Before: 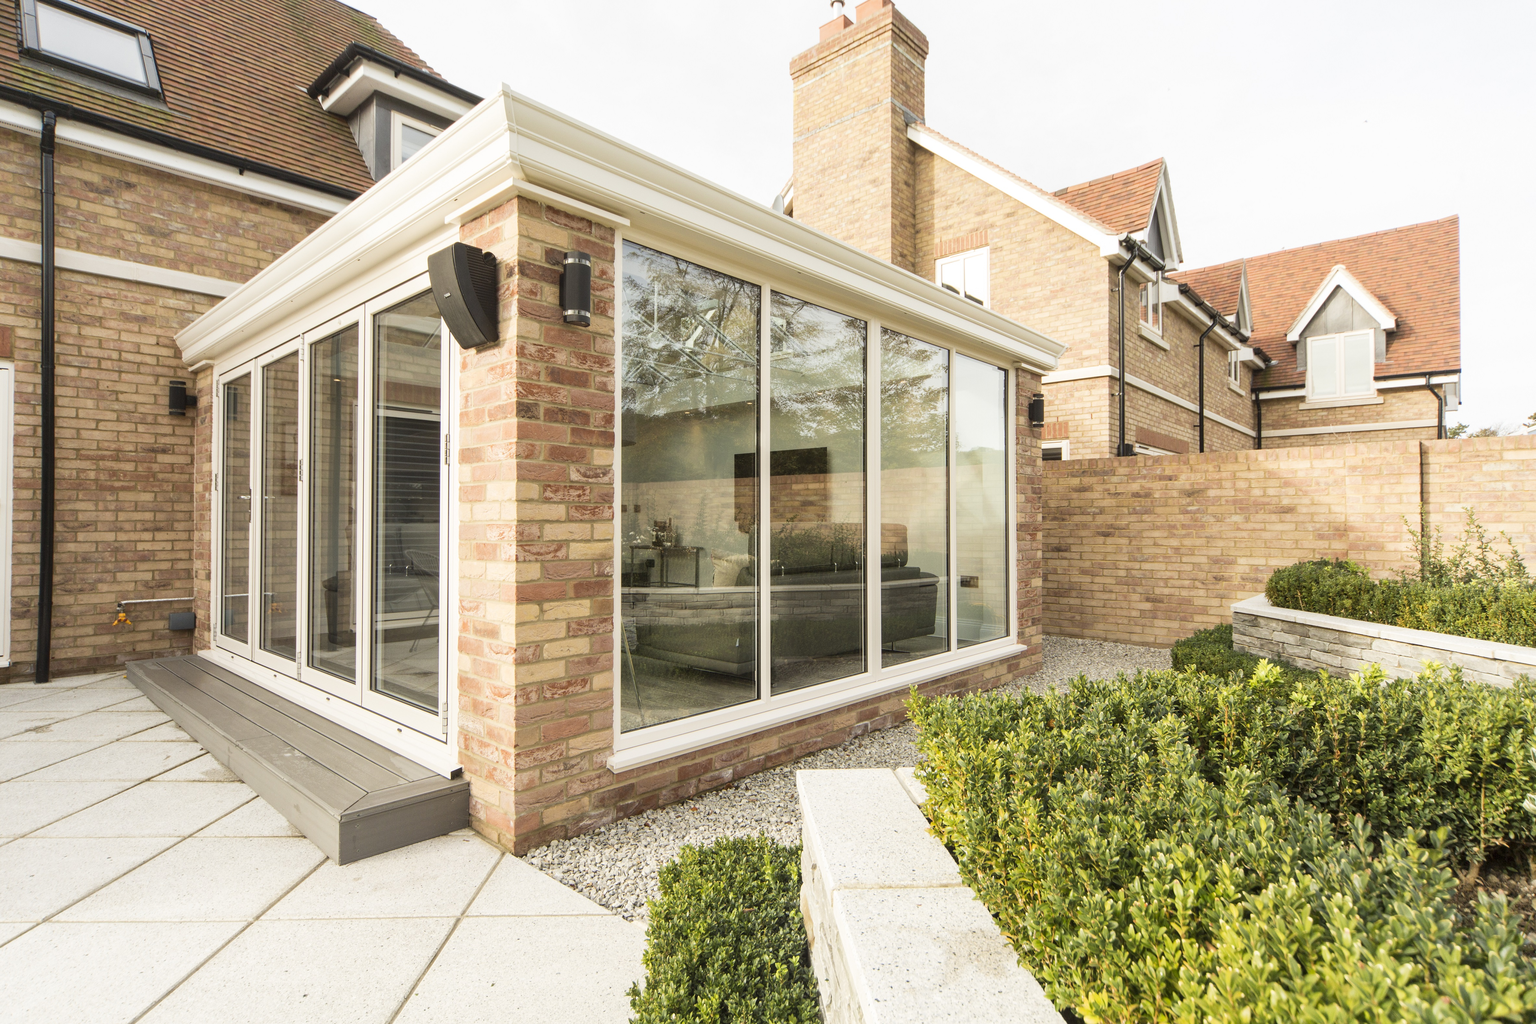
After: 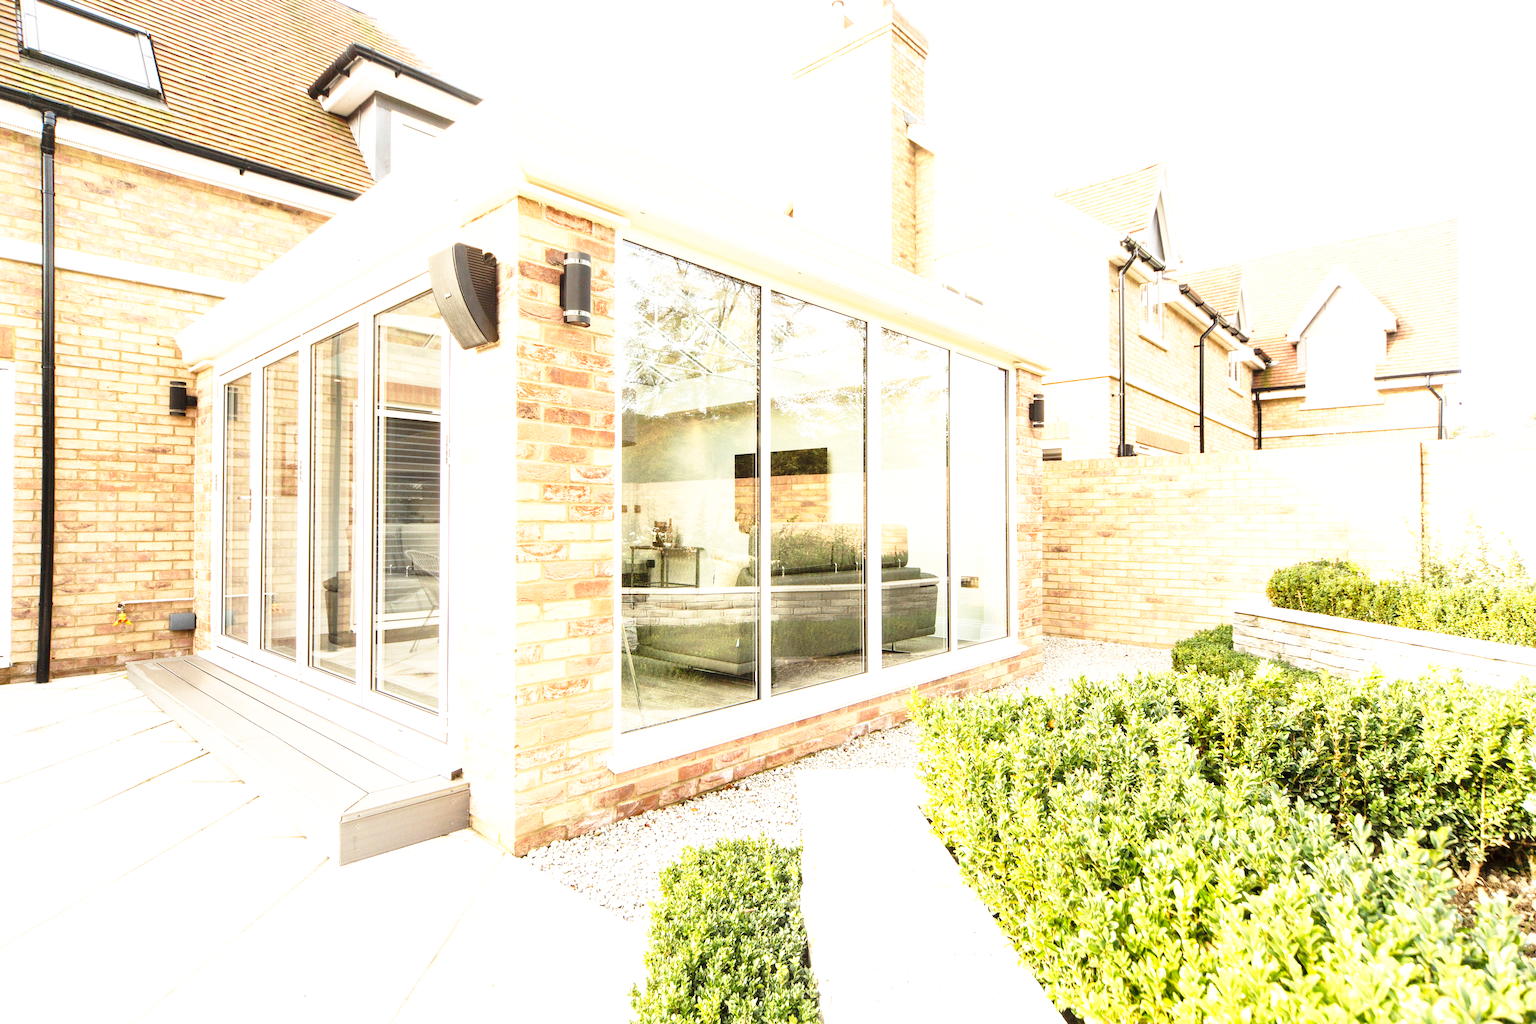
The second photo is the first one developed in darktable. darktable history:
tone equalizer: on, module defaults
base curve: curves: ch0 [(0, 0) (0.026, 0.03) (0.109, 0.232) (0.351, 0.748) (0.669, 0.968) (1, 1)], preserve colors none
exposure: exposure 0.999 EV, compensate highlight preservation false
